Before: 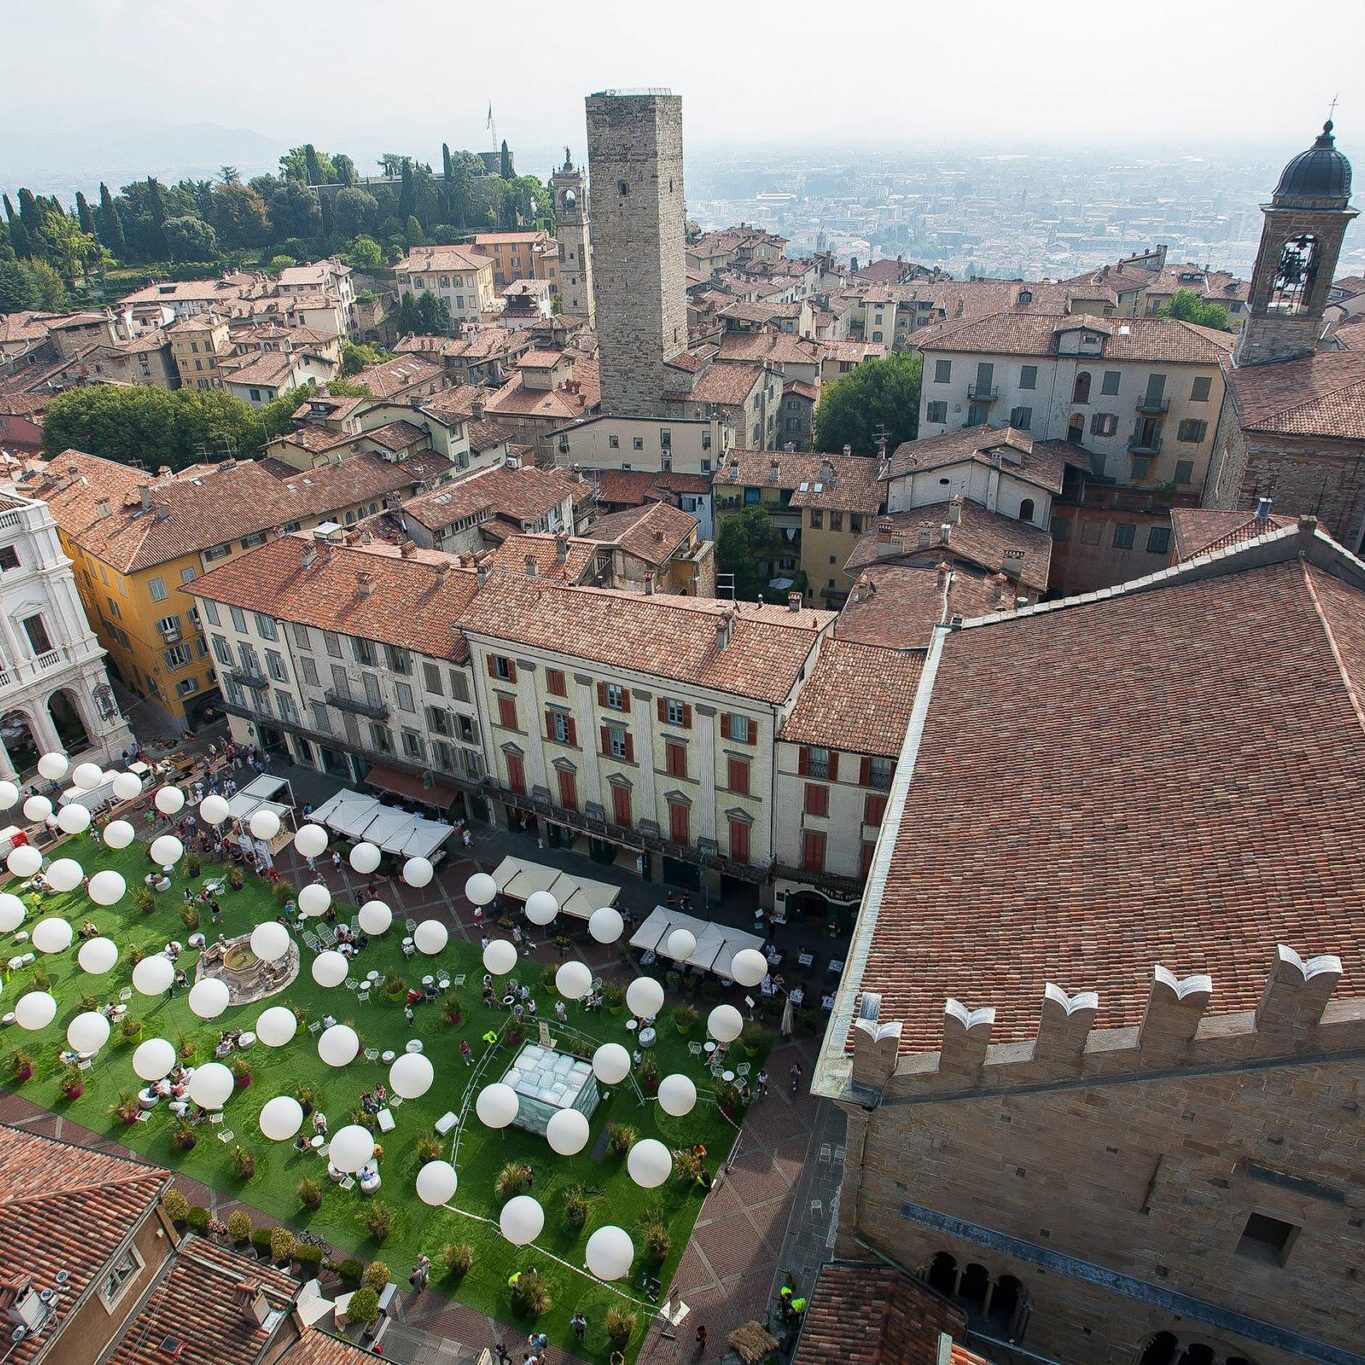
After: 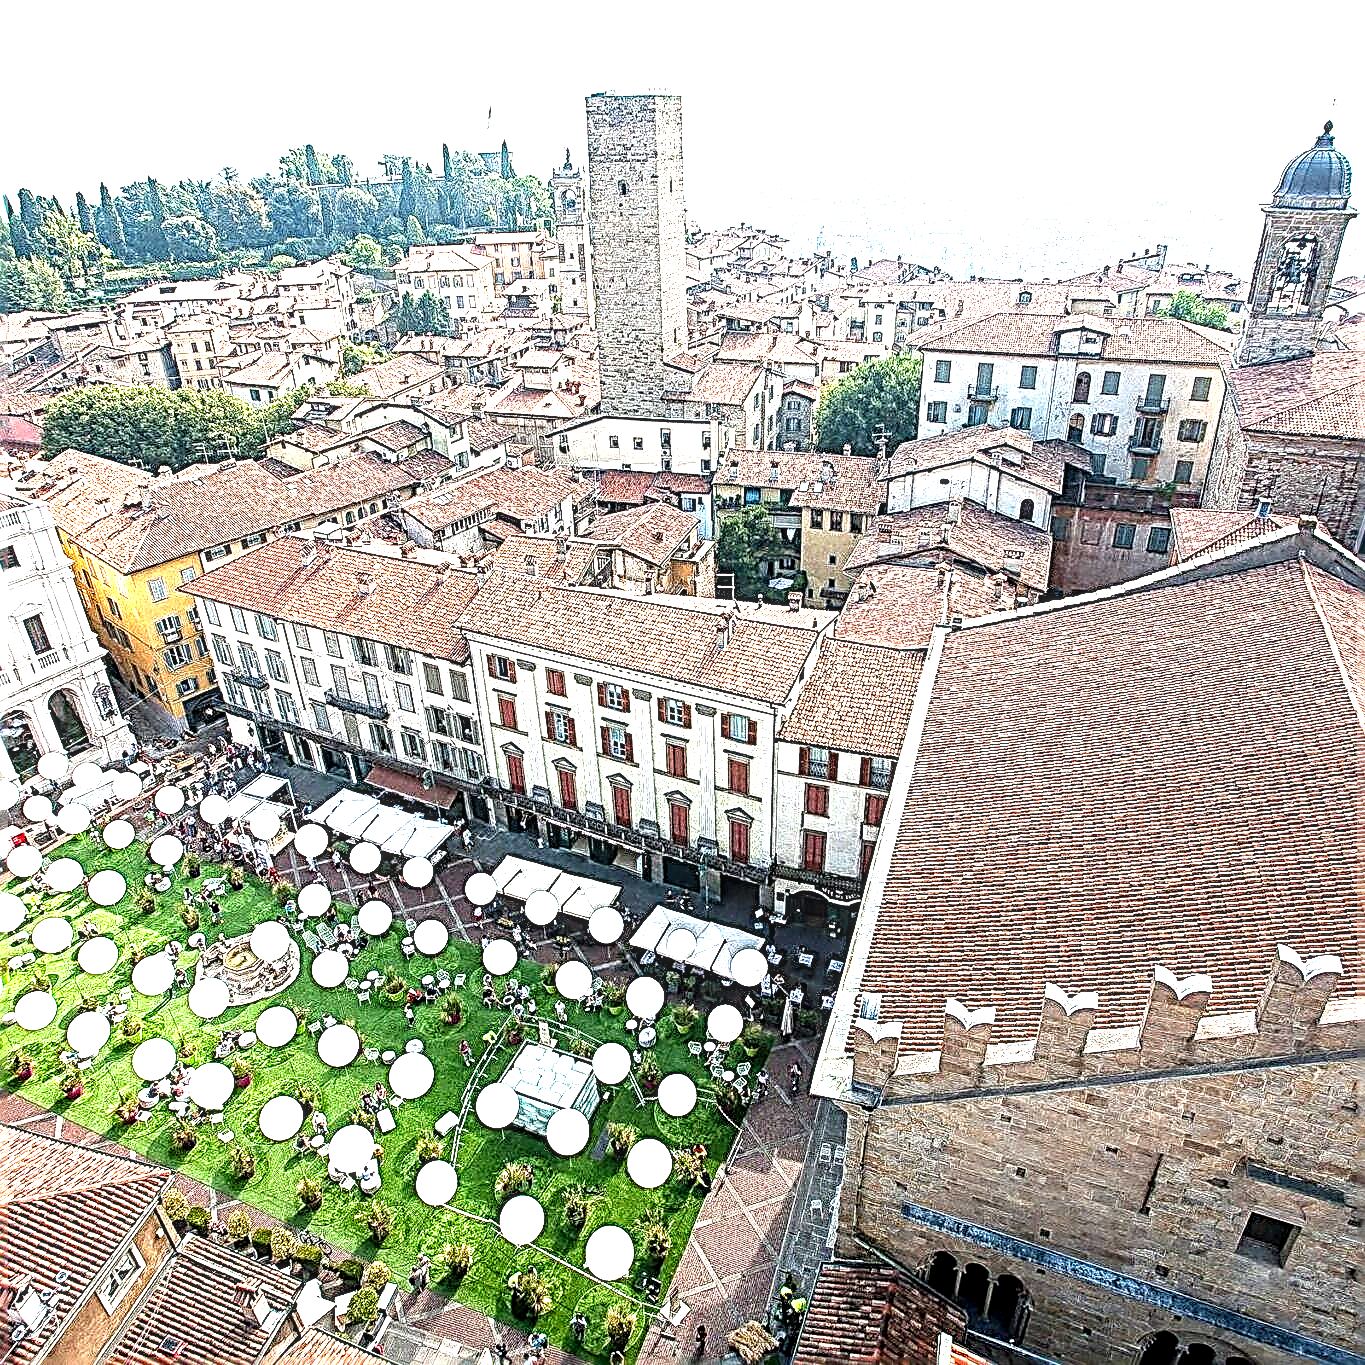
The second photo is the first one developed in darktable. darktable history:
sharpen: radius 3.195, amount 1.715
exposure: exposure -0.052 EV, compensate exposure bias true, compensate highlight preservation false
levels: white 99.98%, levels [0, 0.281, 0.562]
local contrast: highlights 63%, shadows 54%, detail 168%, midtone range 0.512
